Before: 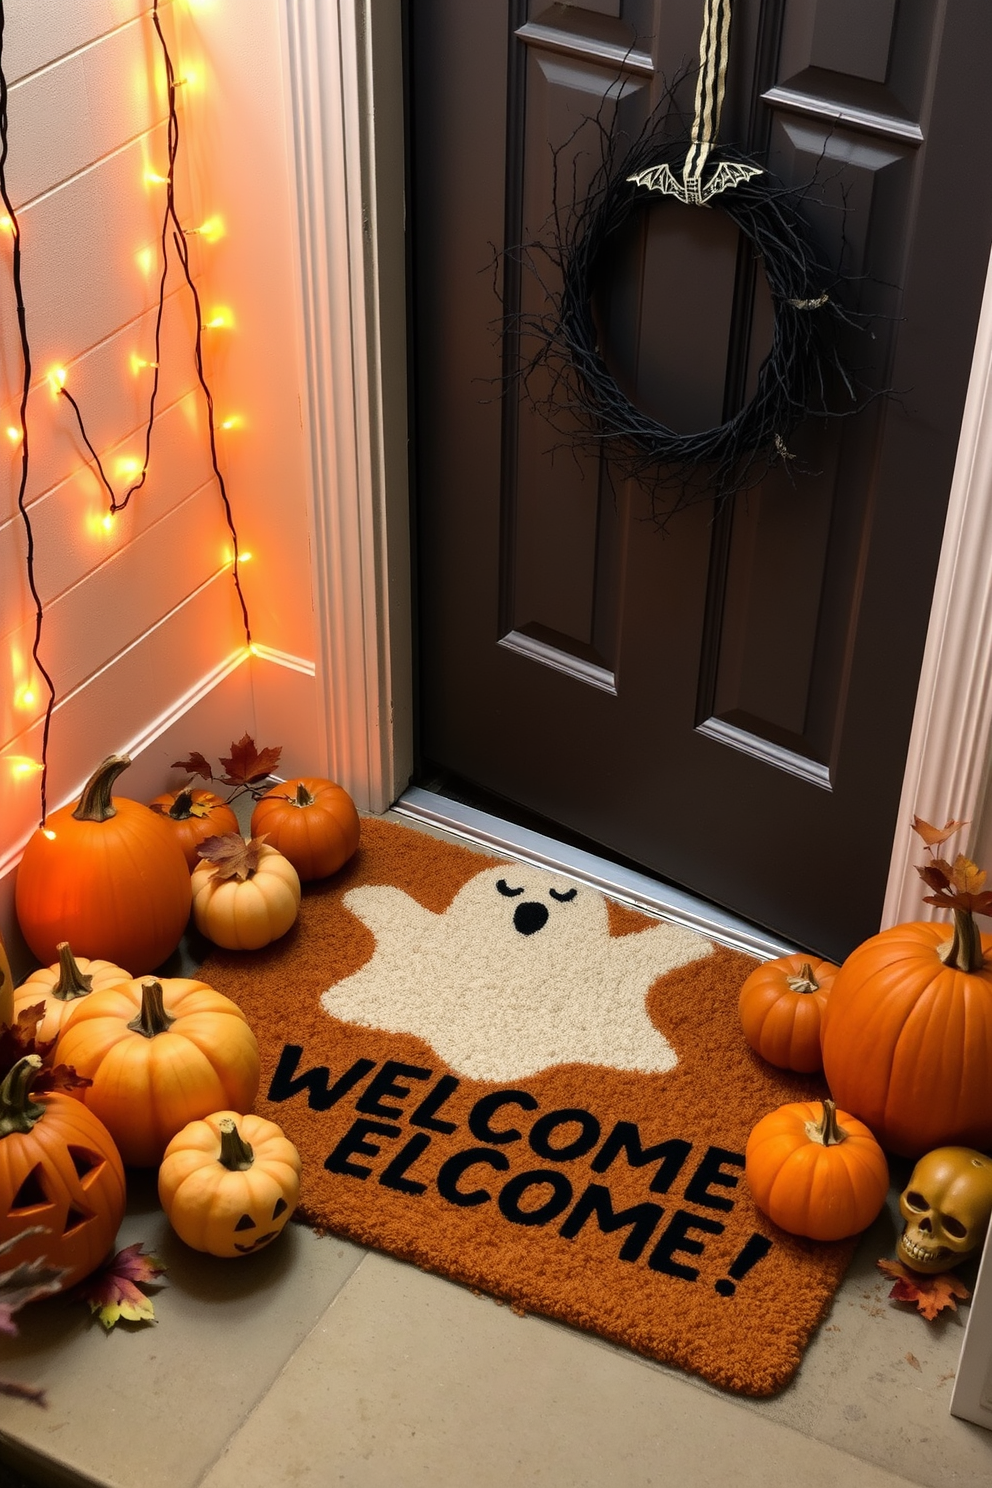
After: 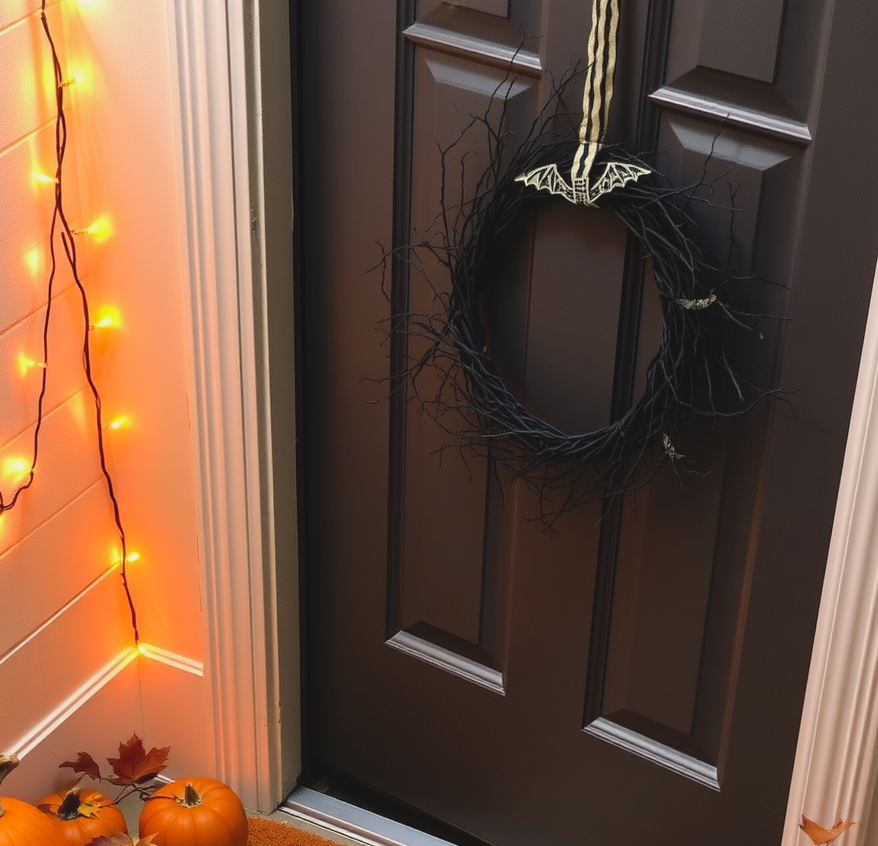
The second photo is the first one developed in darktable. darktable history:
contrast brightness saturation: contrast -0.093, brightness 0.042, saturation 0.078
crop and rotate: left 11.443%, bottom 43.126%
